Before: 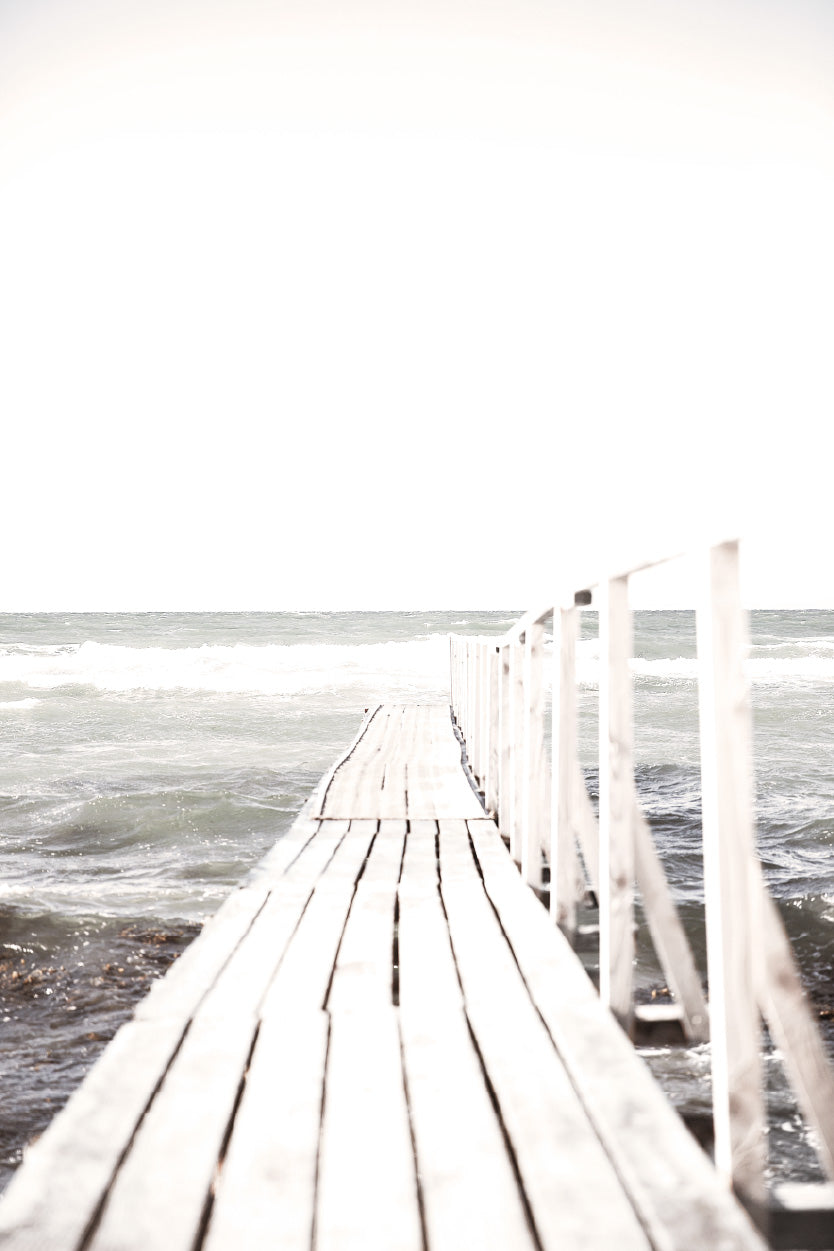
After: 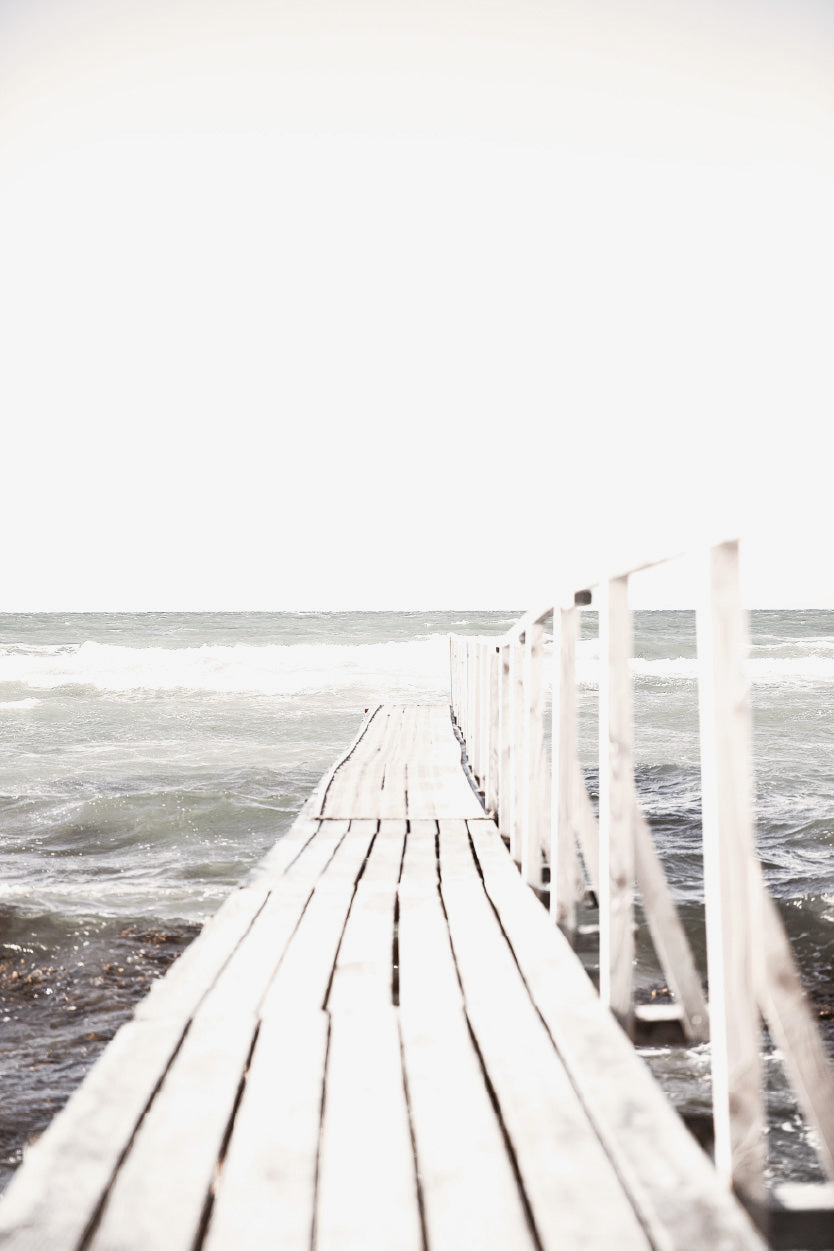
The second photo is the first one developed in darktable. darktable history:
exposure: exposure -0.114 EV, compensate highlight preservation false
